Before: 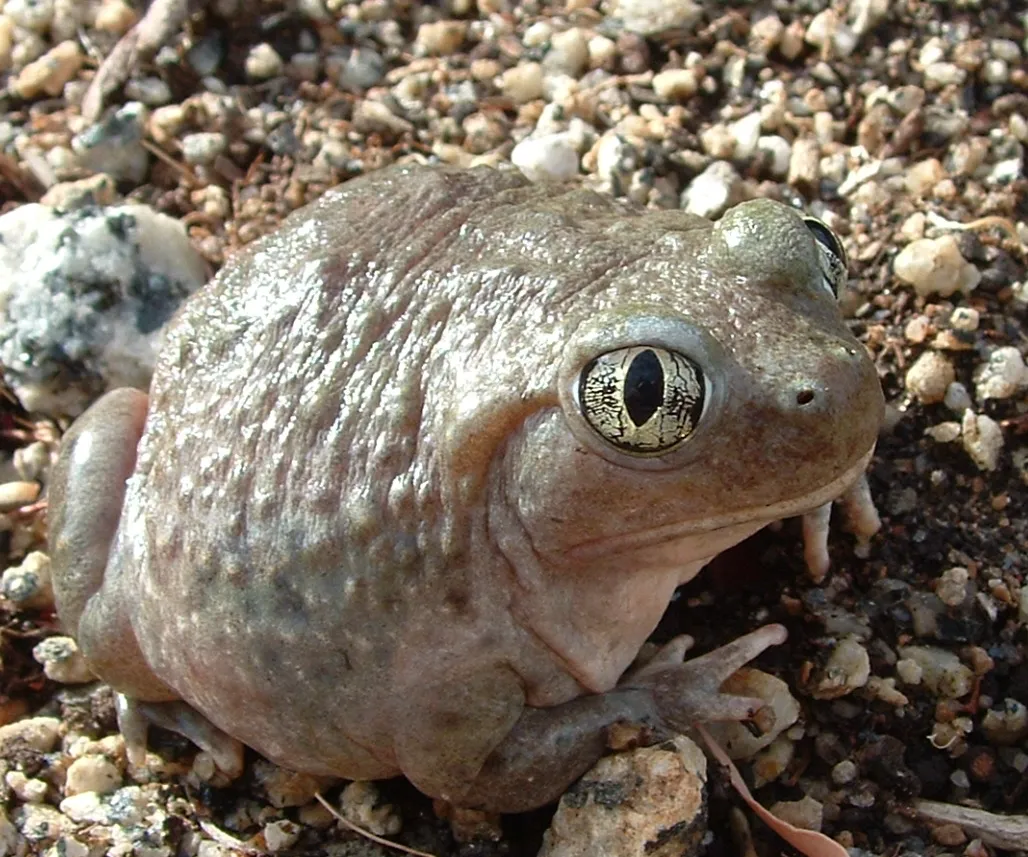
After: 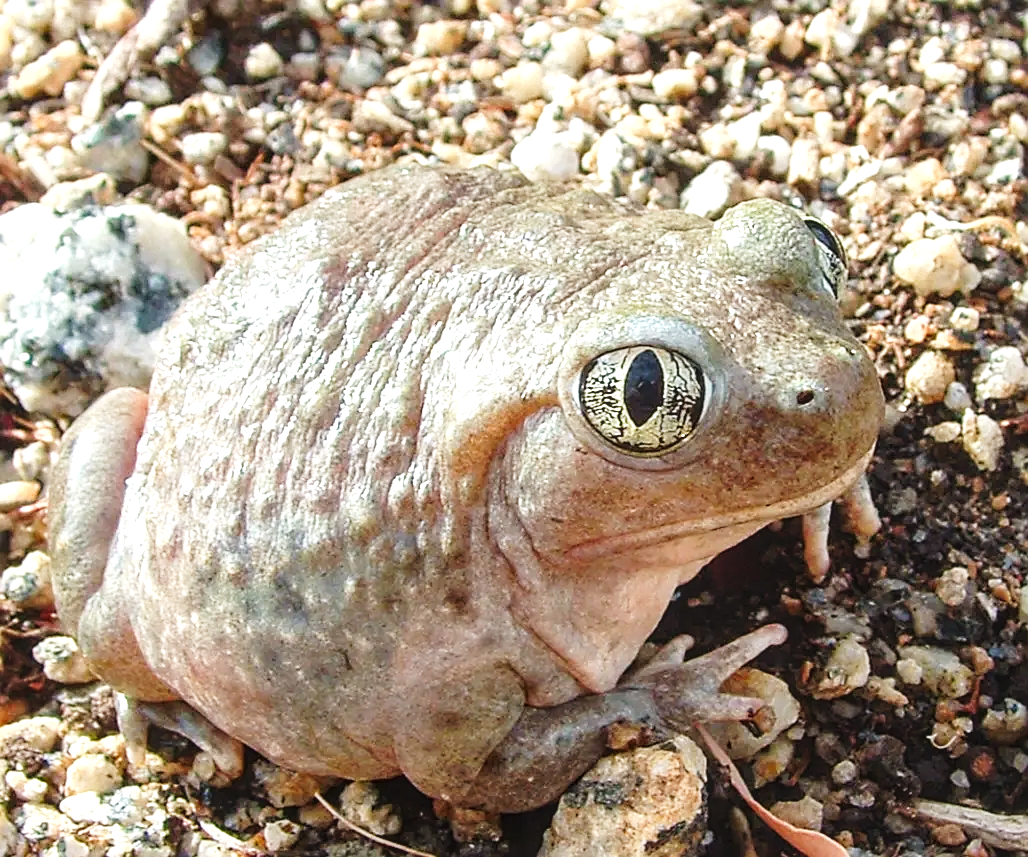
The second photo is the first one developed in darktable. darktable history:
exposure: black level correction 0.001, exposure 0.962 EV, compensate highlight preservation false
local contrast: on, module defaults
tone curve: curves: ch0 [(0, 0.011) (0.139, 0.106) (0.295, 0.271) (0.499, 0.523) (0.739, 0.782) (0.857, 0.879) (1, 0.967)]; ch1 [(0, 0) (0.272, 0.249) (0.39, 0.379) (0.469, 0.456) (0.495, 0.497) (0.524, 0.53) (0.588, 0.62) (0.725, 0.779) (1, 1)]; ch2 [(0, 0) (0.125, 0.089) (0.35, 0.317) (0.437, 0.42) (0.502, 0.499) (0.533, 0.553) (0.599, 0.638) (1, 1)], preserve colors none
contrast brightness saturation: contrast -0.095, brightness 0.055, saturation 0.076
sharpen: on, module defaults
